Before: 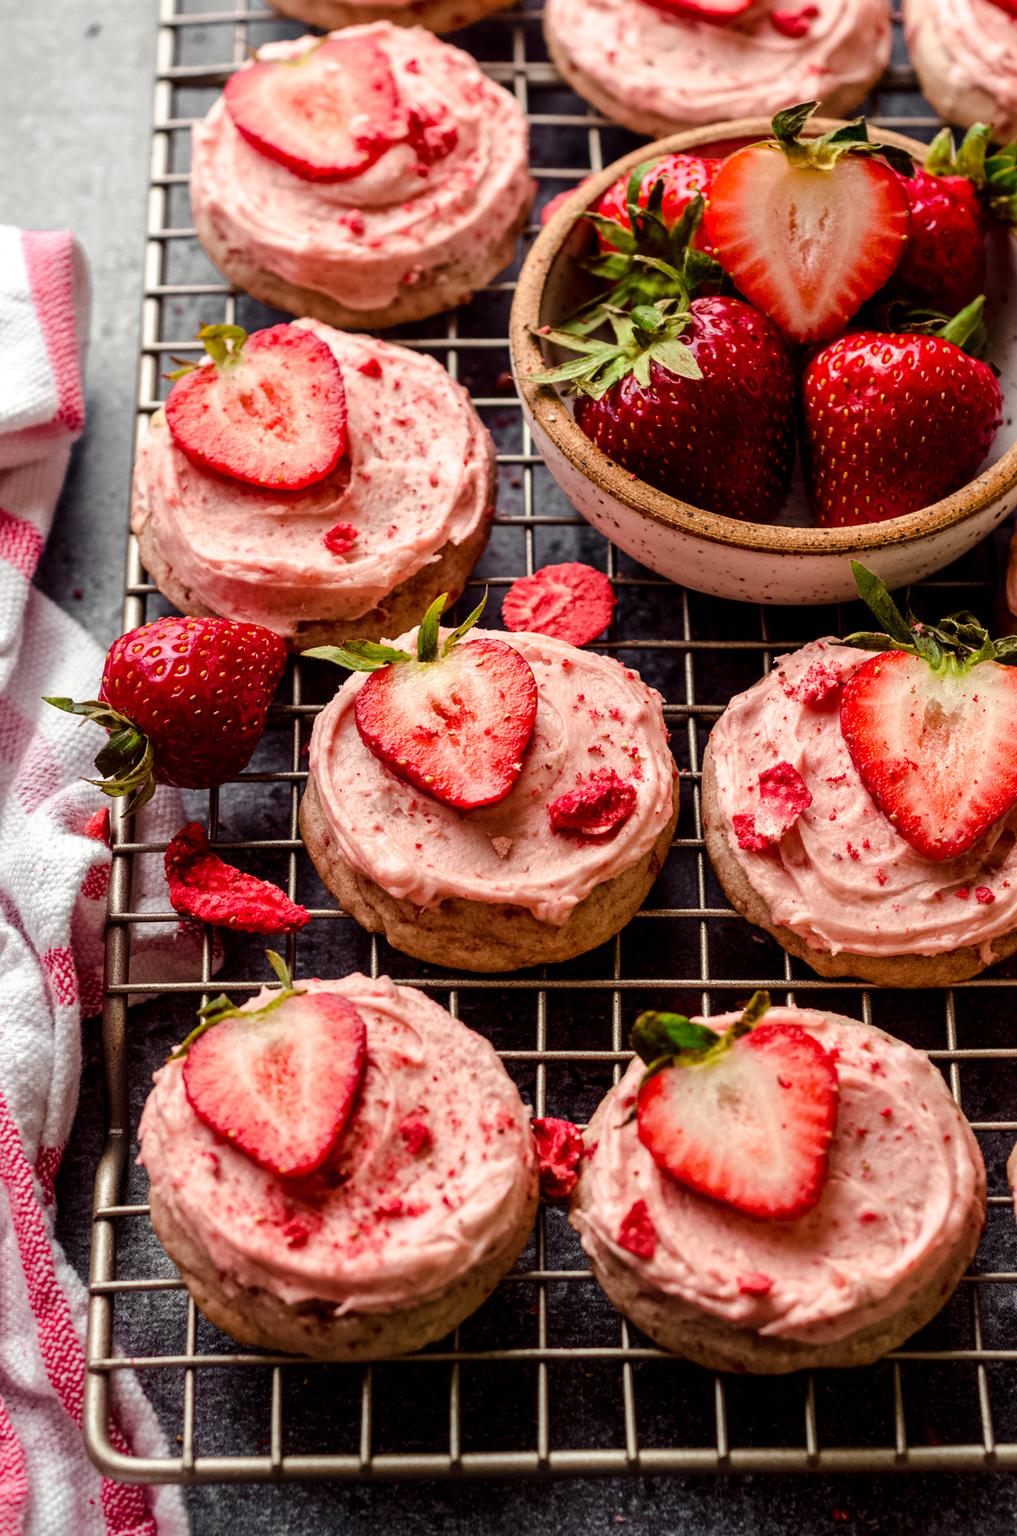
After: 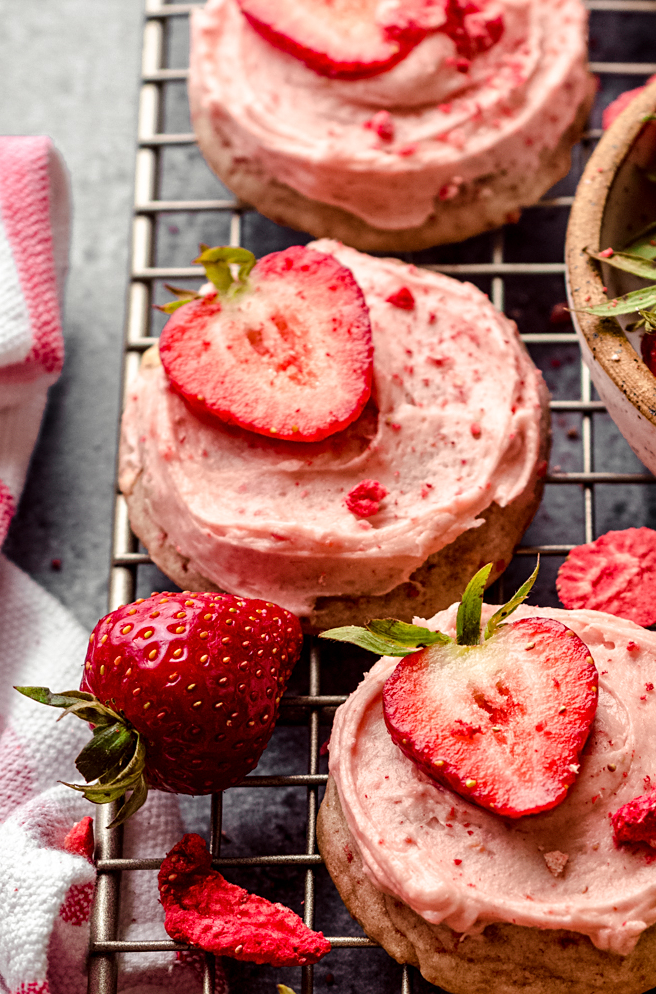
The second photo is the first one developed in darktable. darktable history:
sharpen: amount 0.2
crop and rotate: left 3.047%, top 7.509%, right 42.236%, bottom 37.598%
